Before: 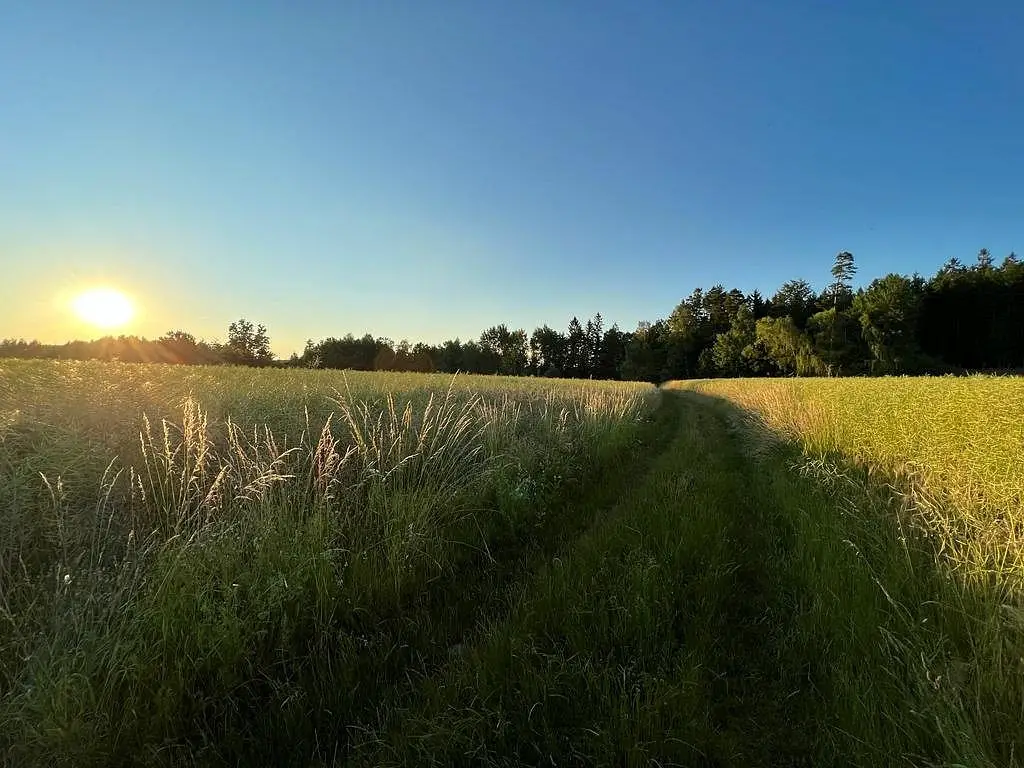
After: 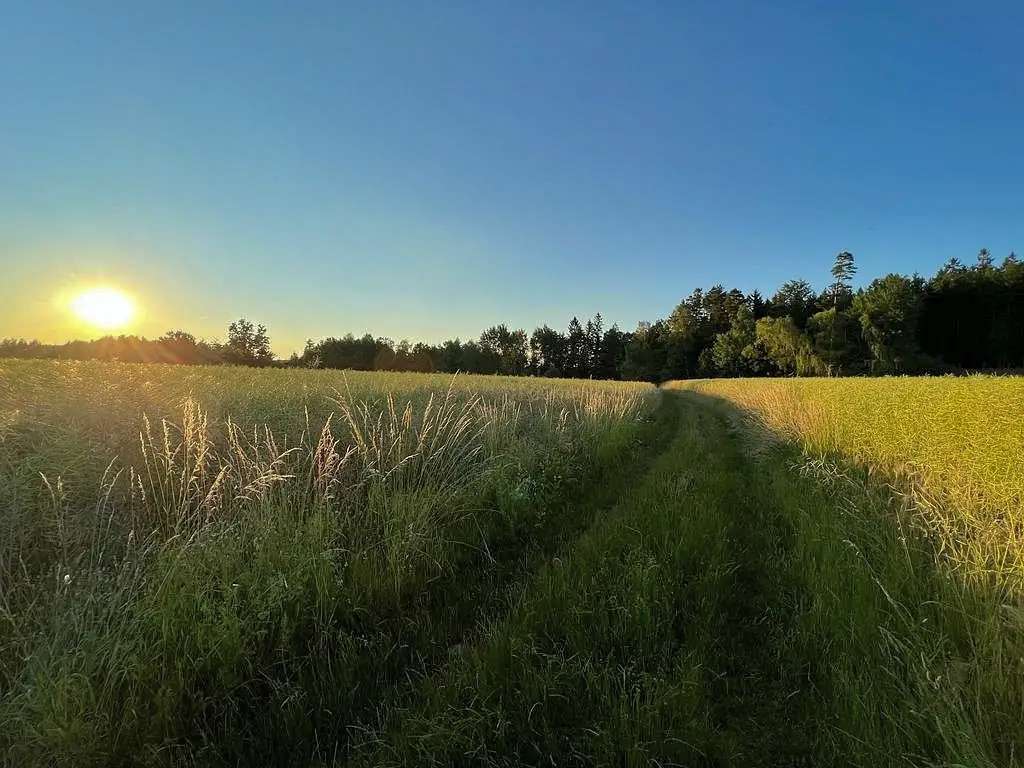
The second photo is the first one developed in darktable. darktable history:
shadows and highlights: shadows 39.4, highlights -60.03
